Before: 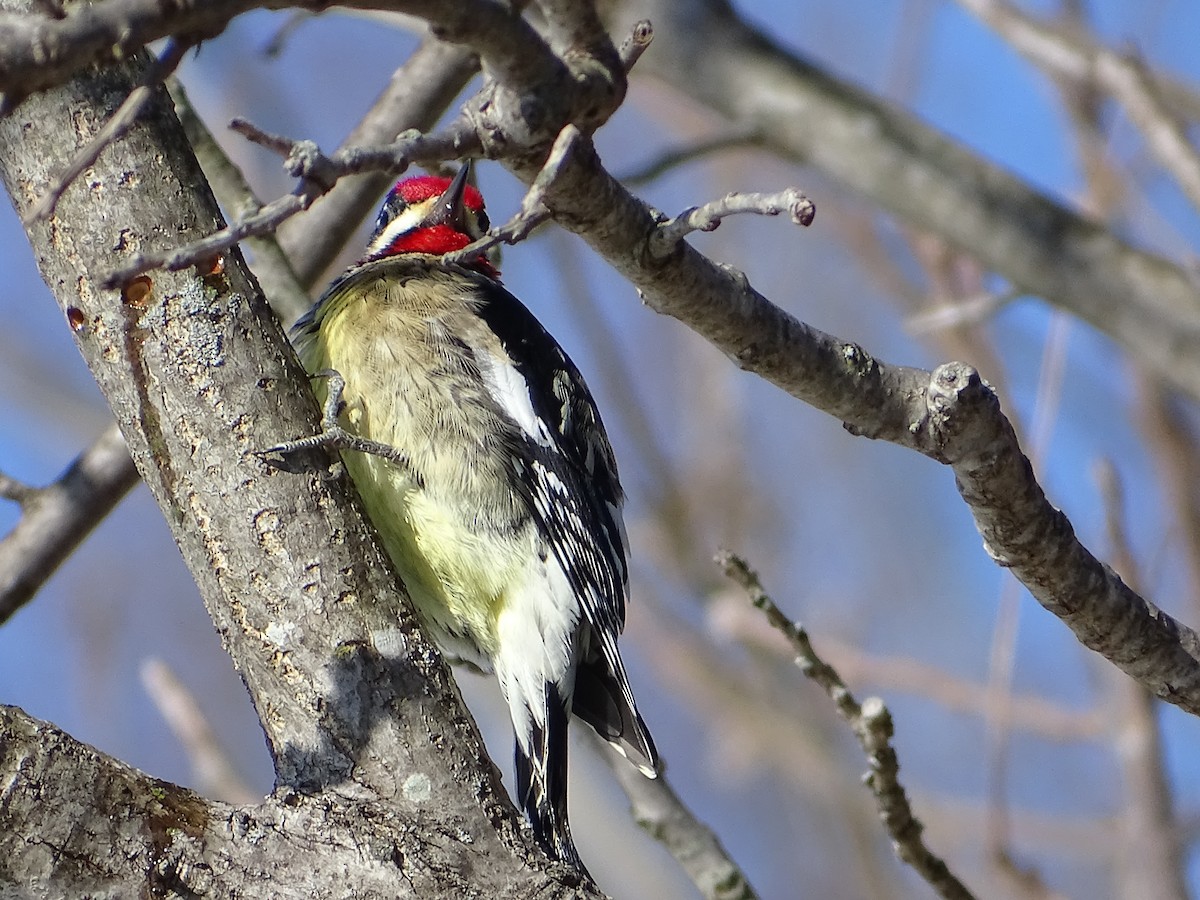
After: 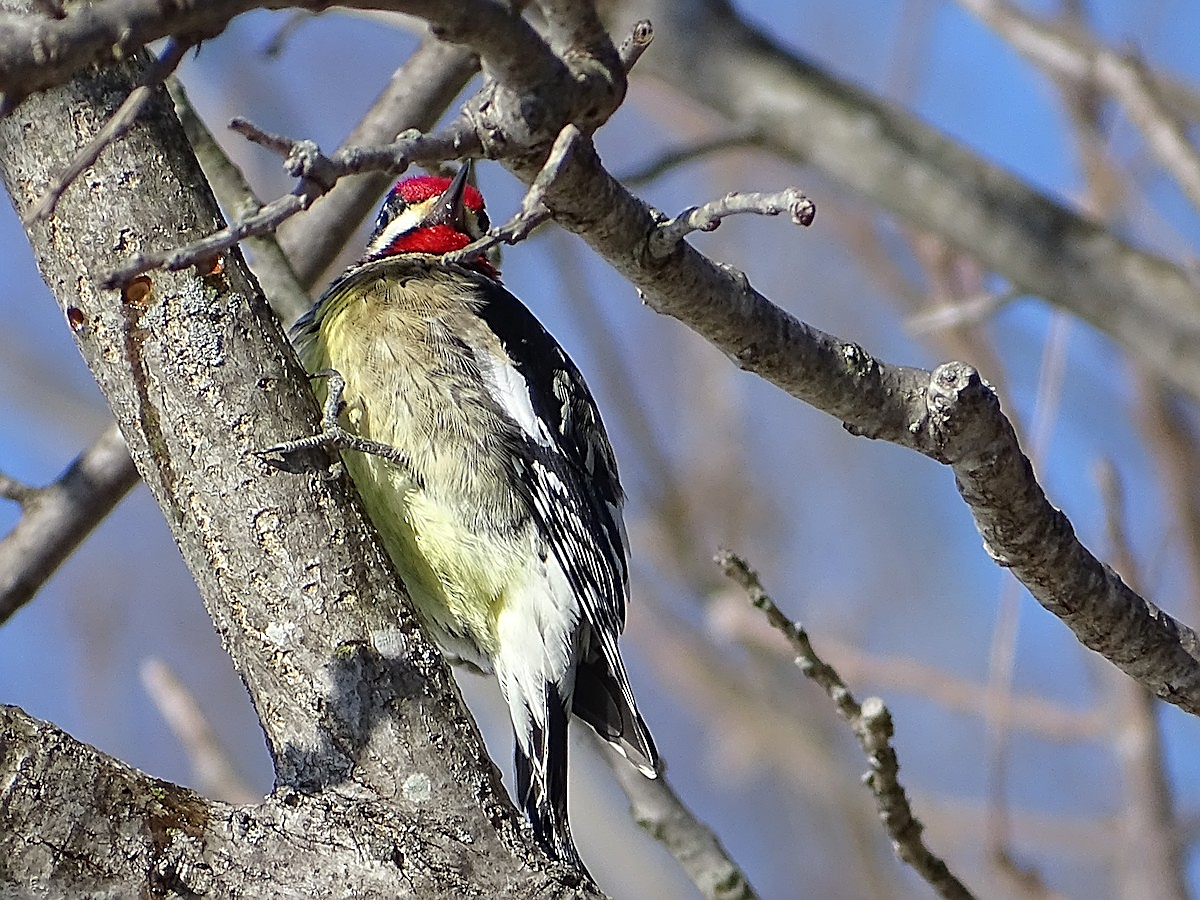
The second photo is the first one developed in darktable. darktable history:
sharpen: amount 0.982
shadows and highlights: radius 125.15, shadows 21.29, highlights -22.95, low approximation 0.01
